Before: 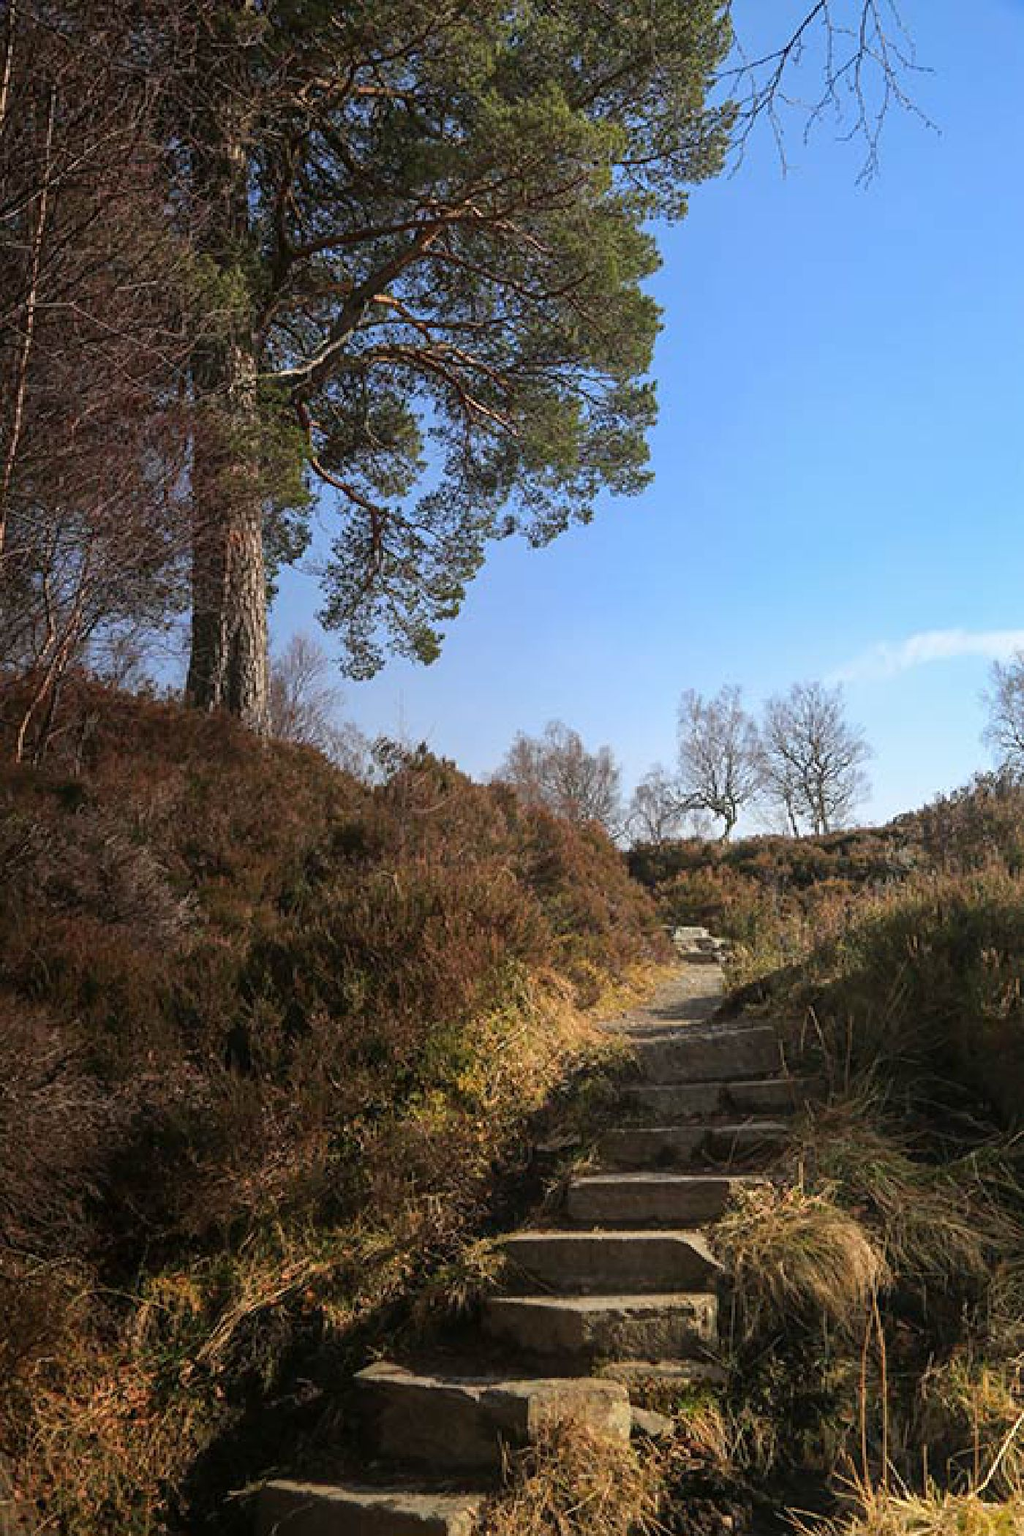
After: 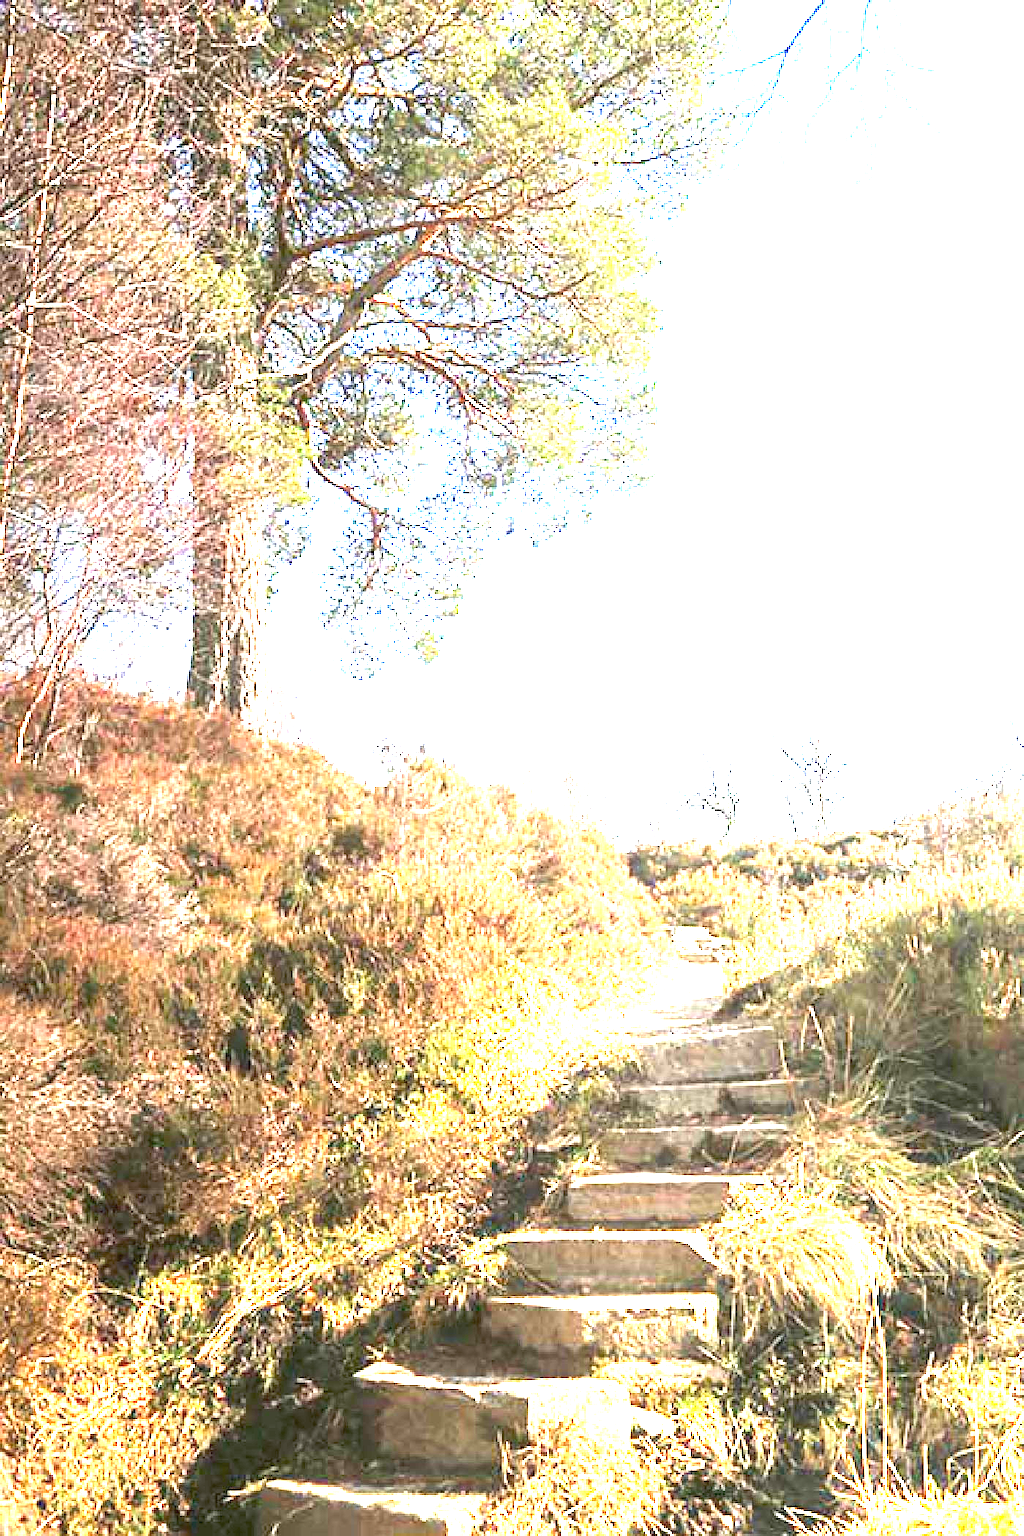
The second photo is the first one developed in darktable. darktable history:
contrast brightness saturation: contrast 0.07
exposure: black level correction 0, exposure 4 EV, compensate exposure bias true, compensate highlight preservation false
